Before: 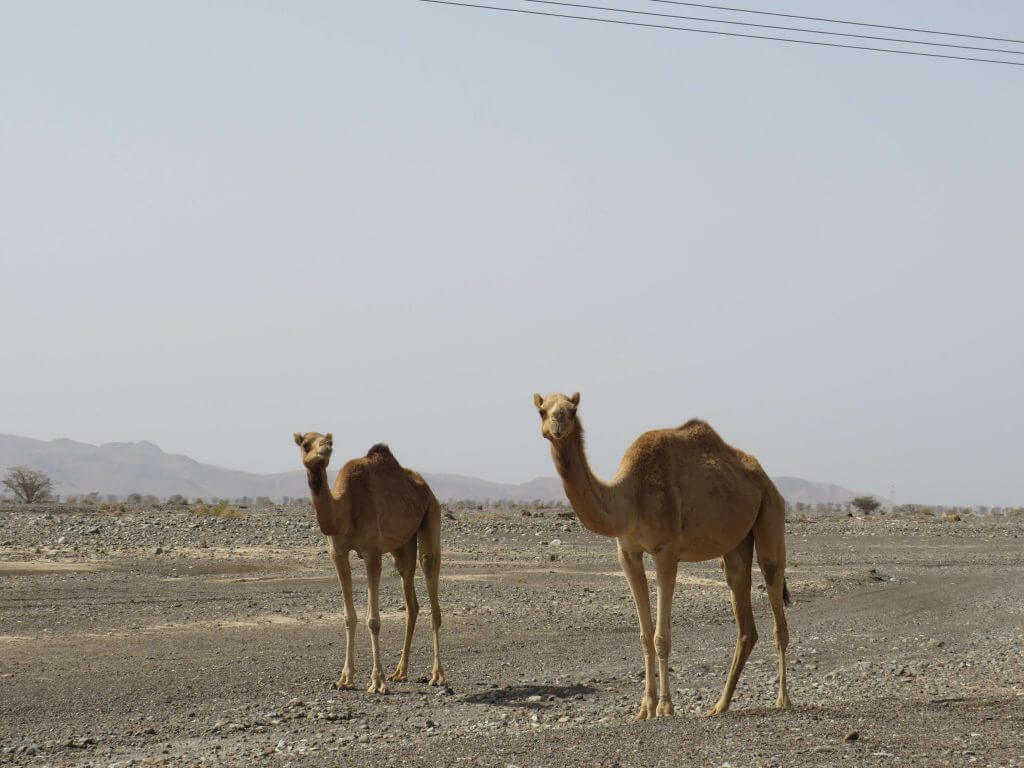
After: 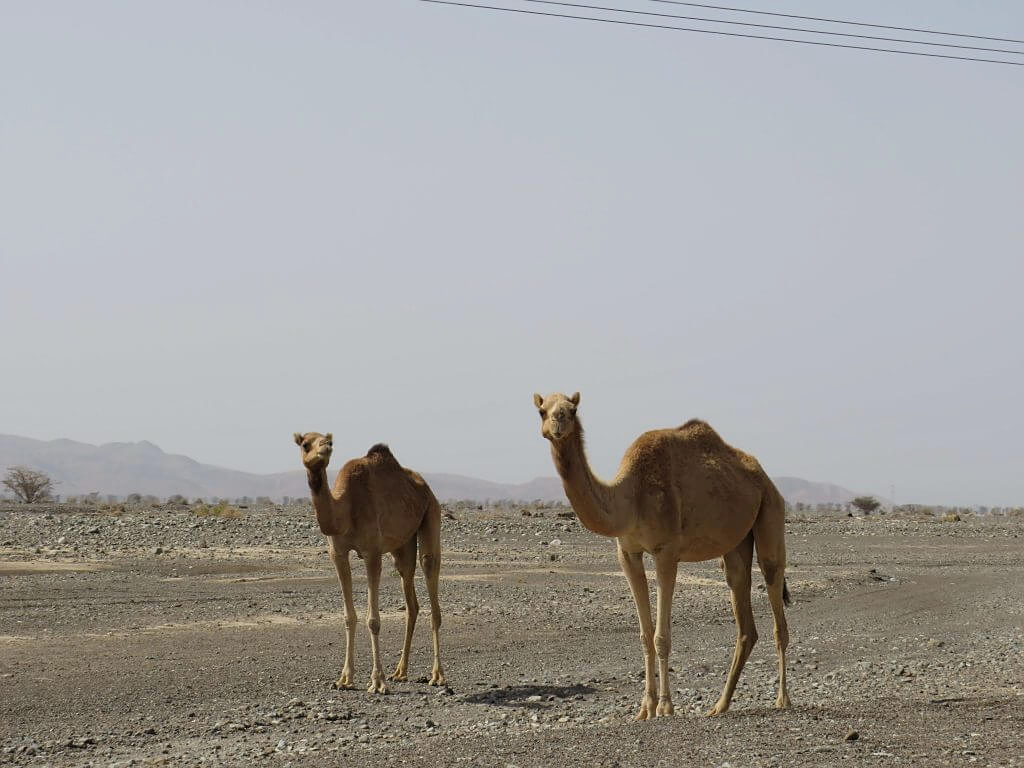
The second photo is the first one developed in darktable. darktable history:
filmic rgb: black relative exposure -14.19 EV, white relative exposure 3.39 EV, hardness 7.89, preserve chrominance max RGB
tone equalizer: on, module defaults
sharpen: radius 1.458, amount 0.398, threshold 1.271
